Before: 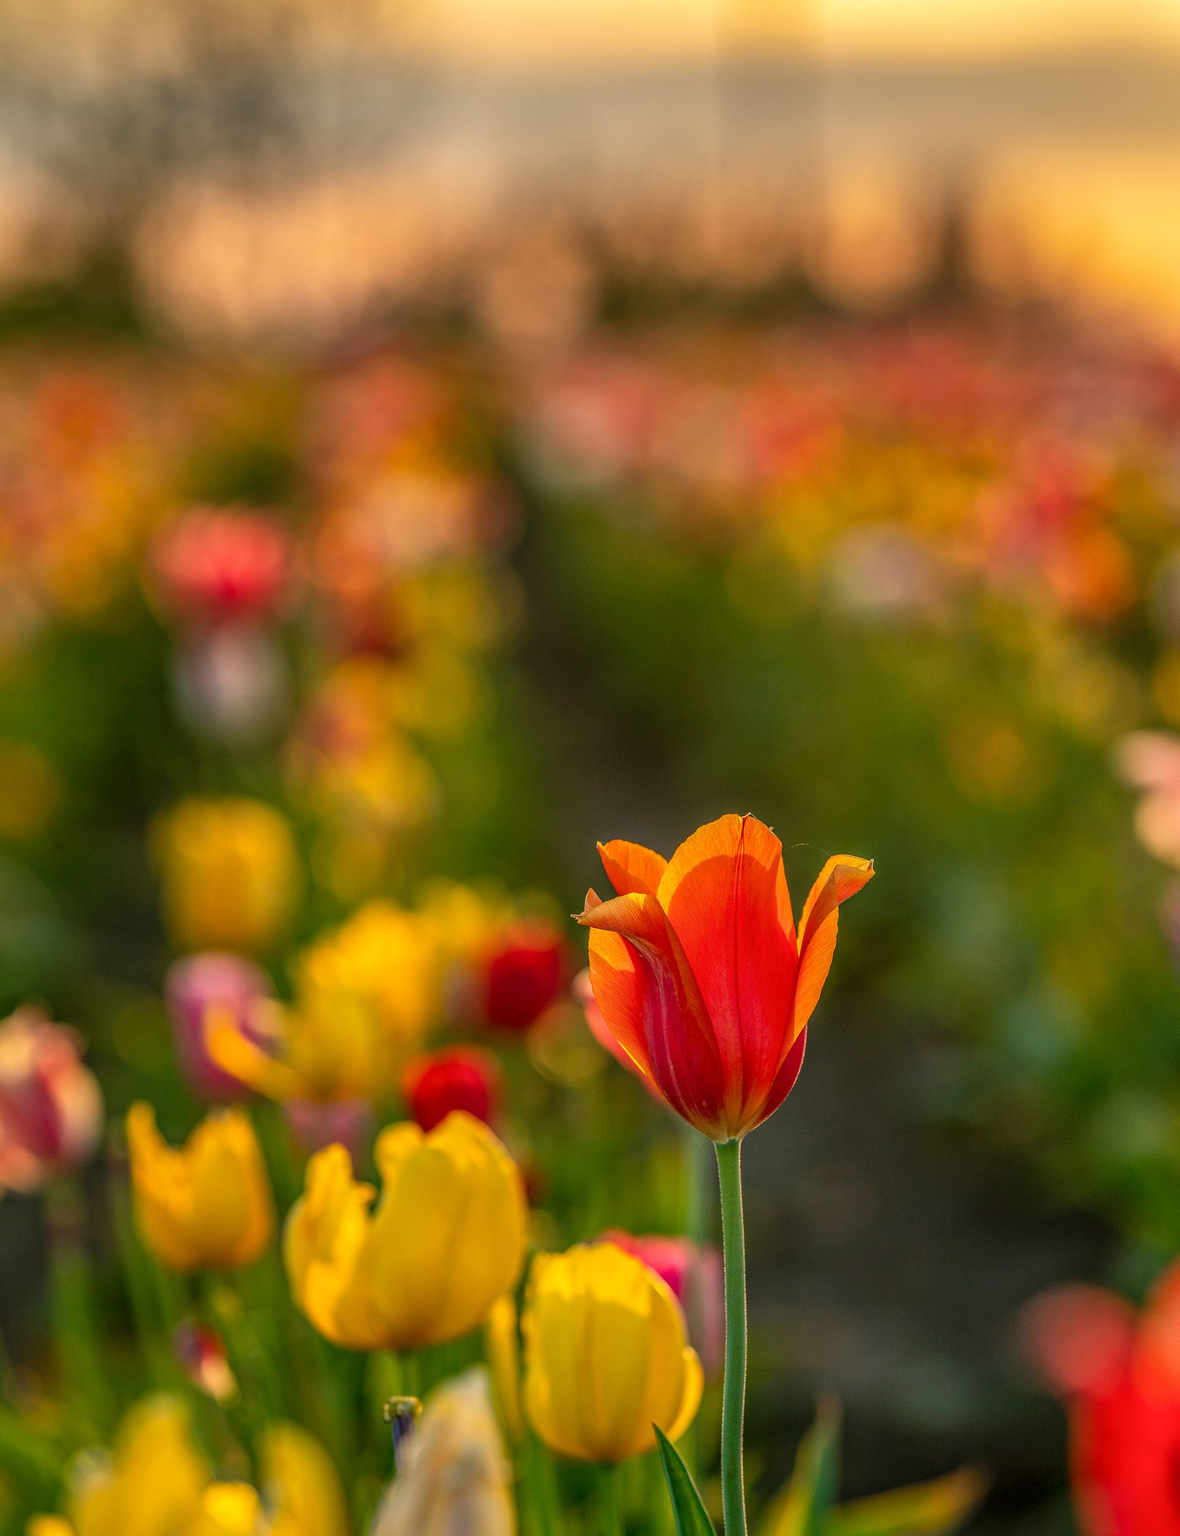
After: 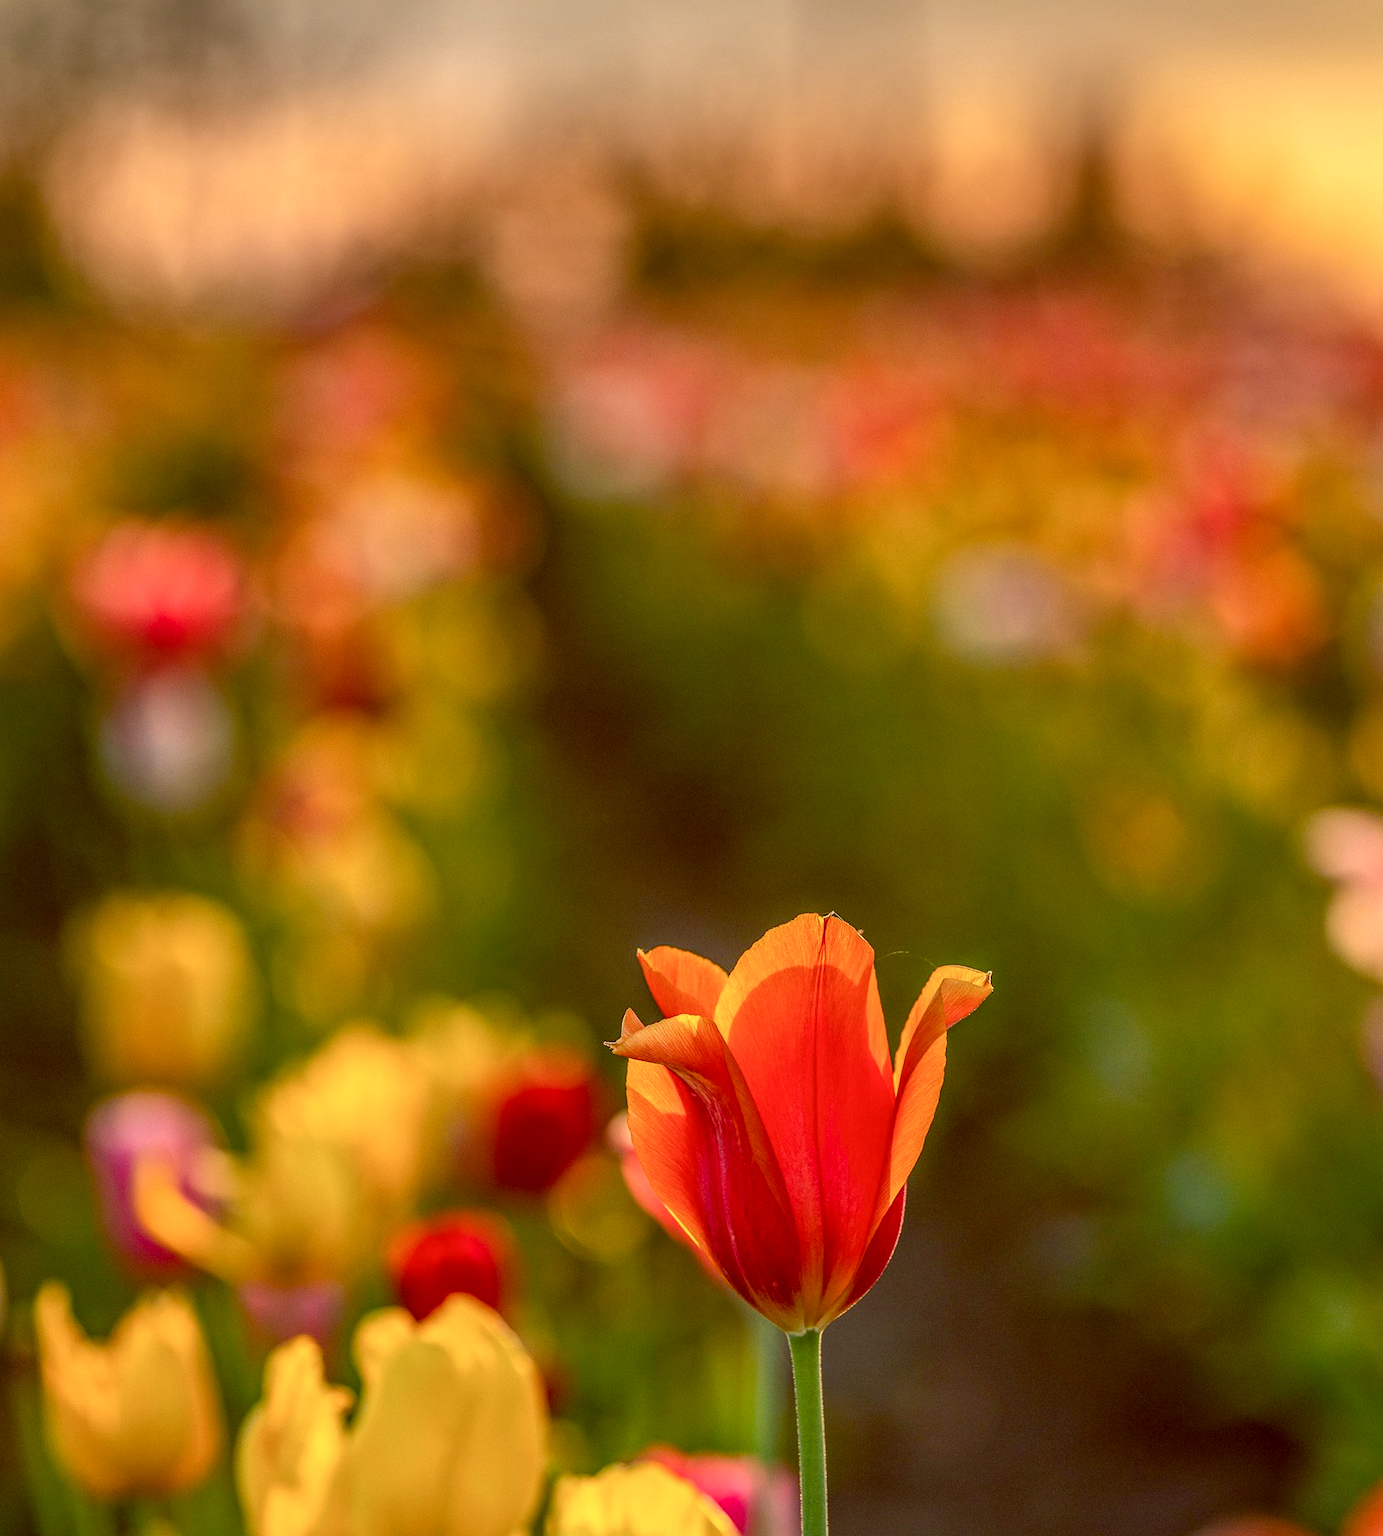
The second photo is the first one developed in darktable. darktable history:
exposure: exposure 0.201 EV, compensate highlight preservation false
tone equalizer: edges refinement/feathering 500, mask exposure compensation -1.57 EV, preserve details no
crop: left 8.476%, top 6.62%, bottom 15.328%
color balance rgb: global offset › luminance -0.222%, global offset › chroma 0.265%, perceptual saturation grading › global saturation 0.933%, perceptual saturation grading › highlights -19.76%, perceptual saturation grading › shadows 19.803%, global vibrance 23.812%
